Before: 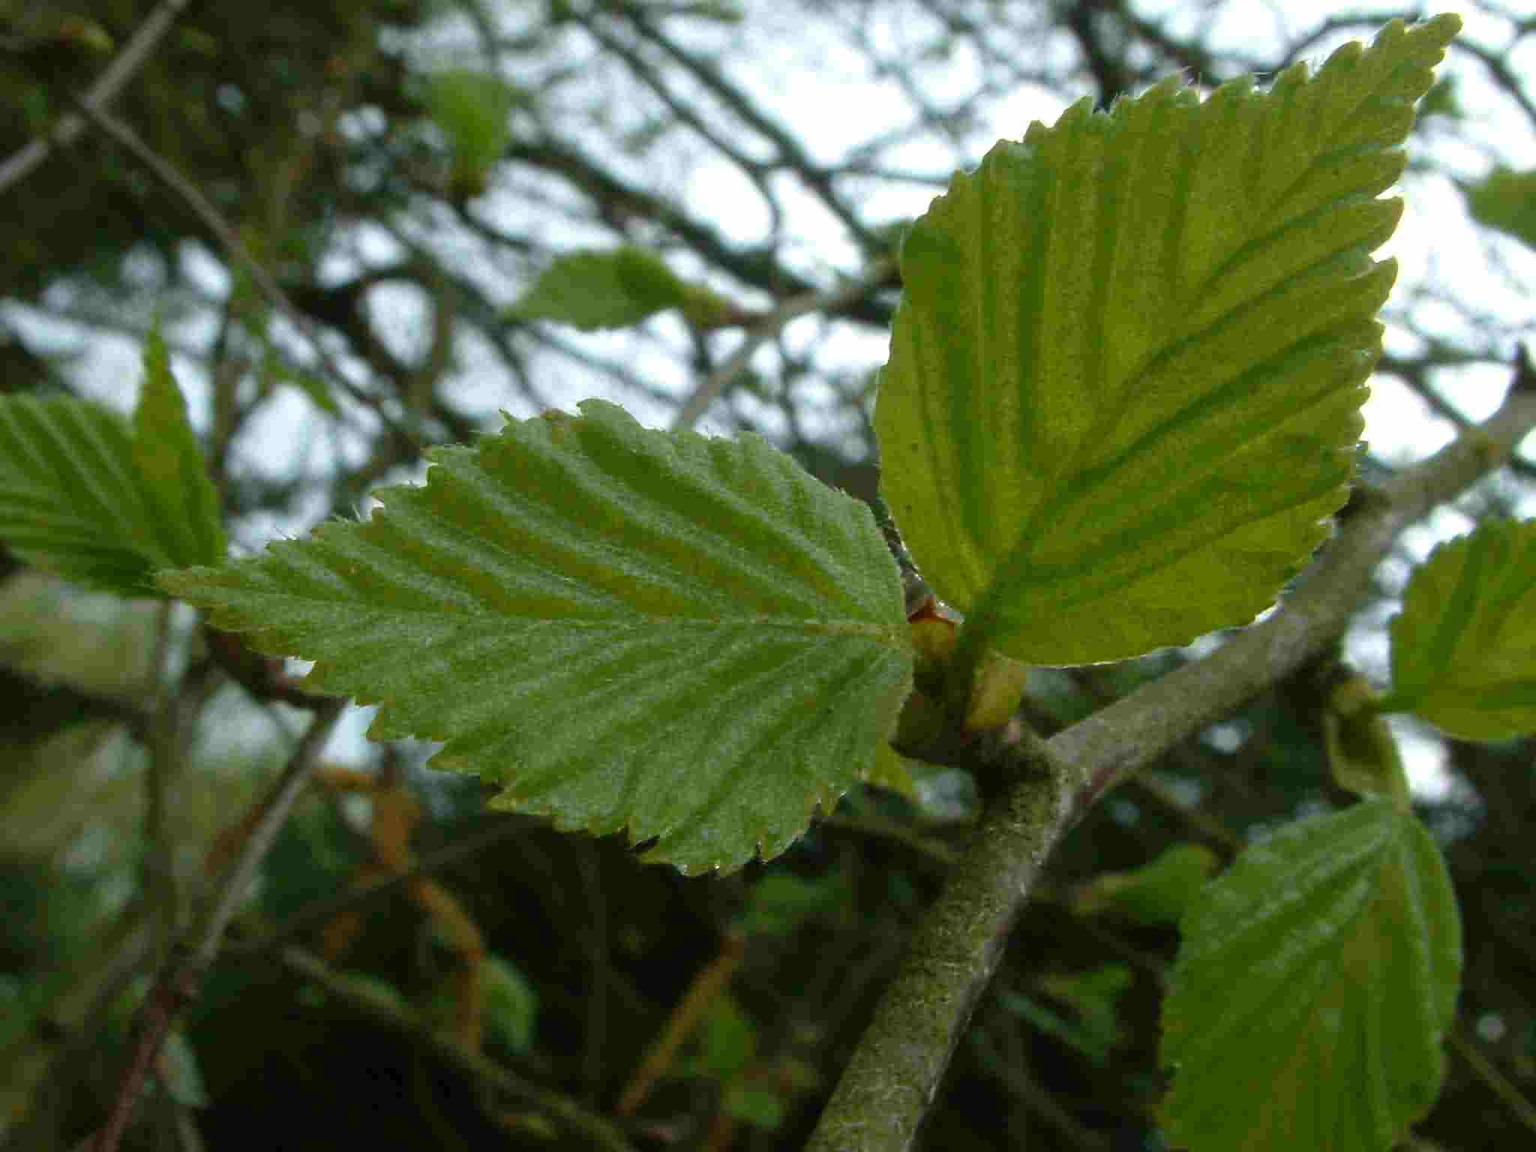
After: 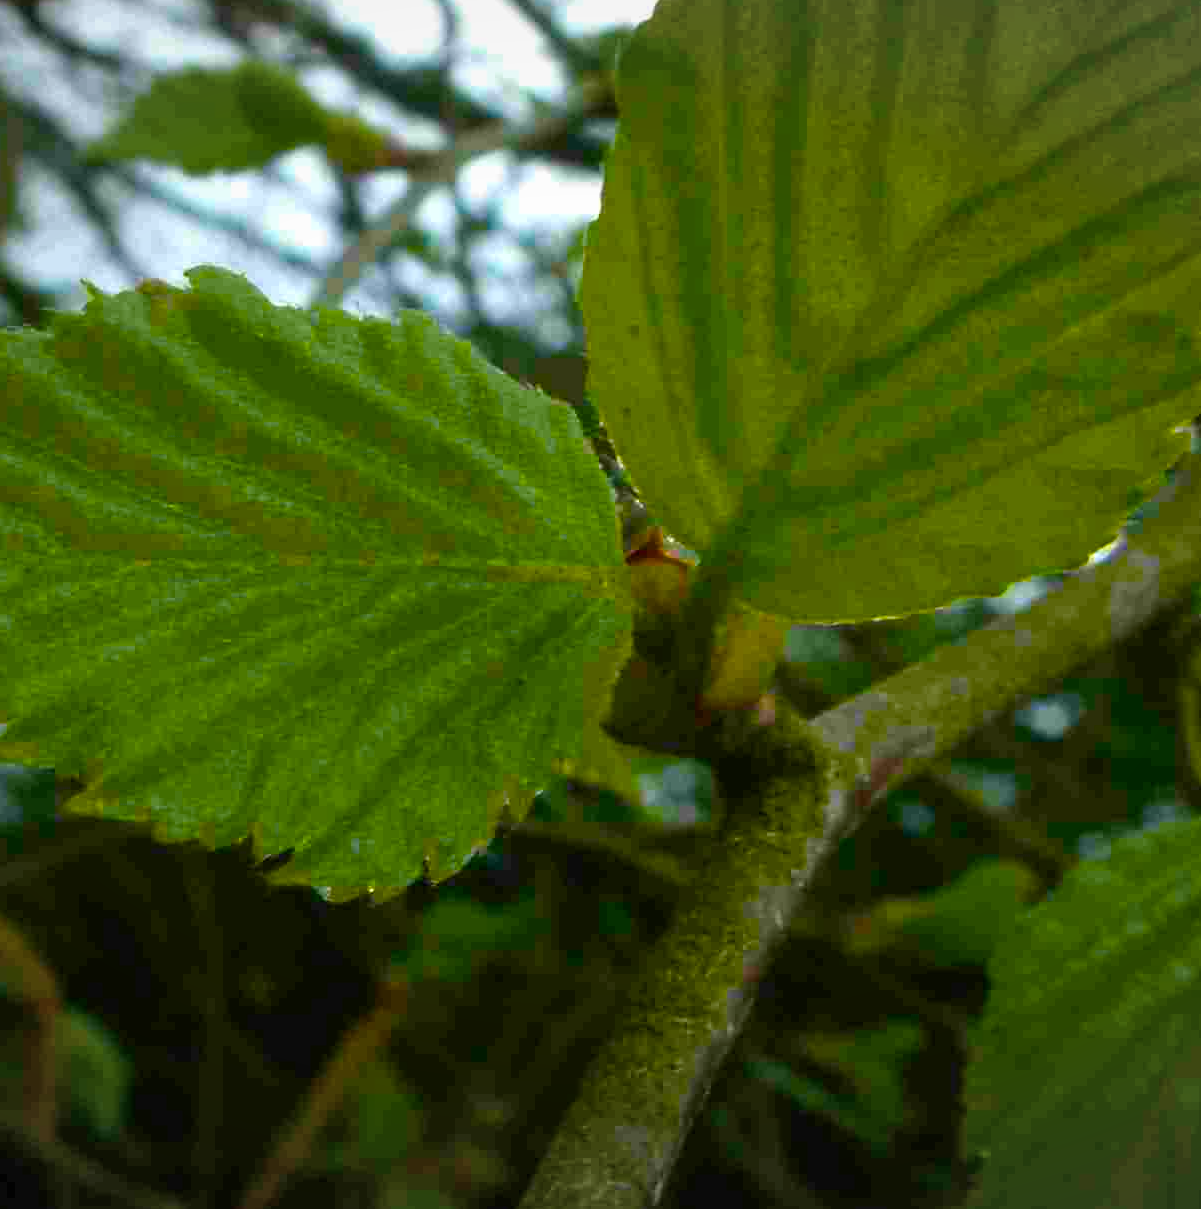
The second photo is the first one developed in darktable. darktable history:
crop and rotate: left 28.609%, top 17.324%, right 12.706%, bottom 3.934%
color balance rgb: linear chroma grading › shadows 9.287%, linear chroma grading › highlights 10.838%, linear chroma grading › global chroma 14.738%, linear chroma grading › mid-tones 14.927%, perceptual saturation grading › global saturation 40.958%
vignetting: fall-off start 97.55%, fall-off radius 101.22%, brightness -0.153, width/height ratio 1.362, unbound false
